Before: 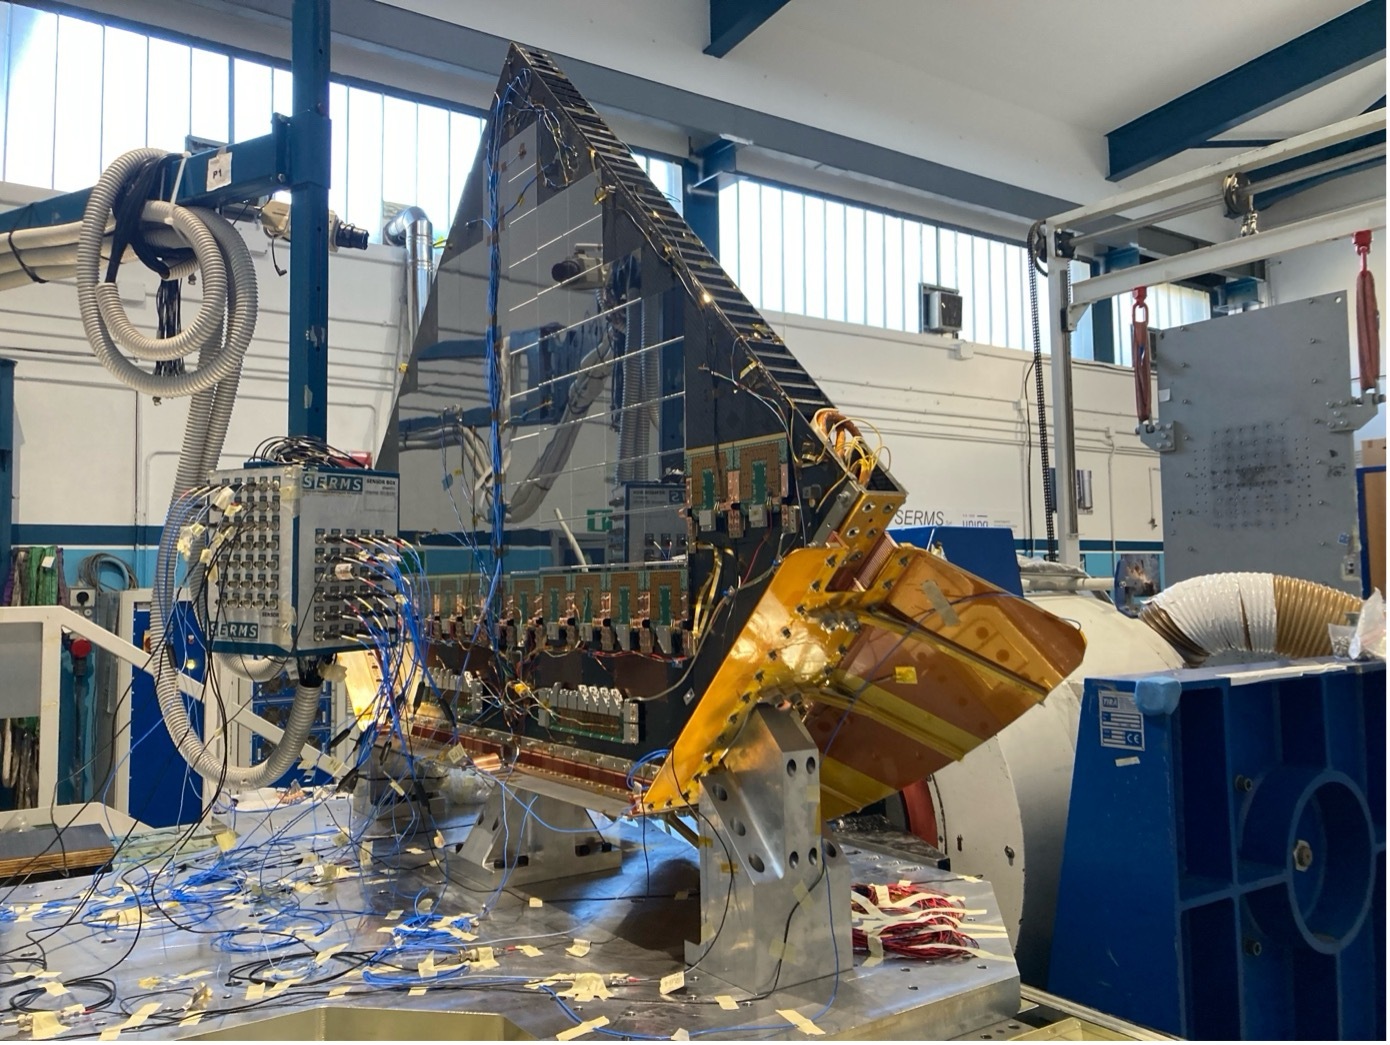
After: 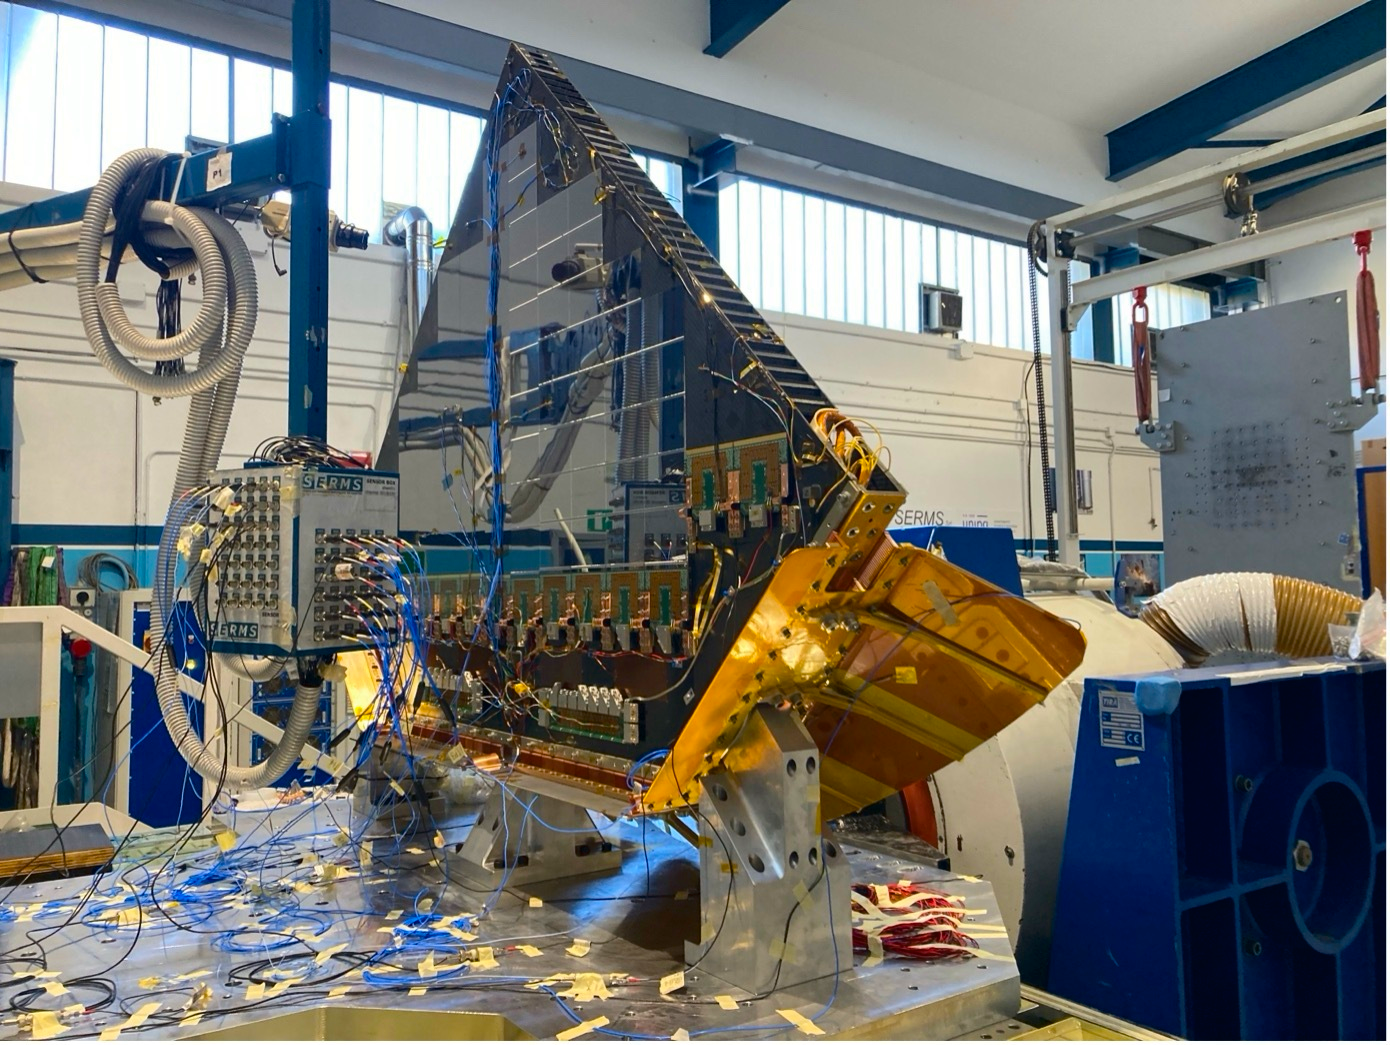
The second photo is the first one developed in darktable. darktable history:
white balance: emerald 1
color balance rgb: perceptual saturation grading › global saturation 25%, global vibrance 20%
